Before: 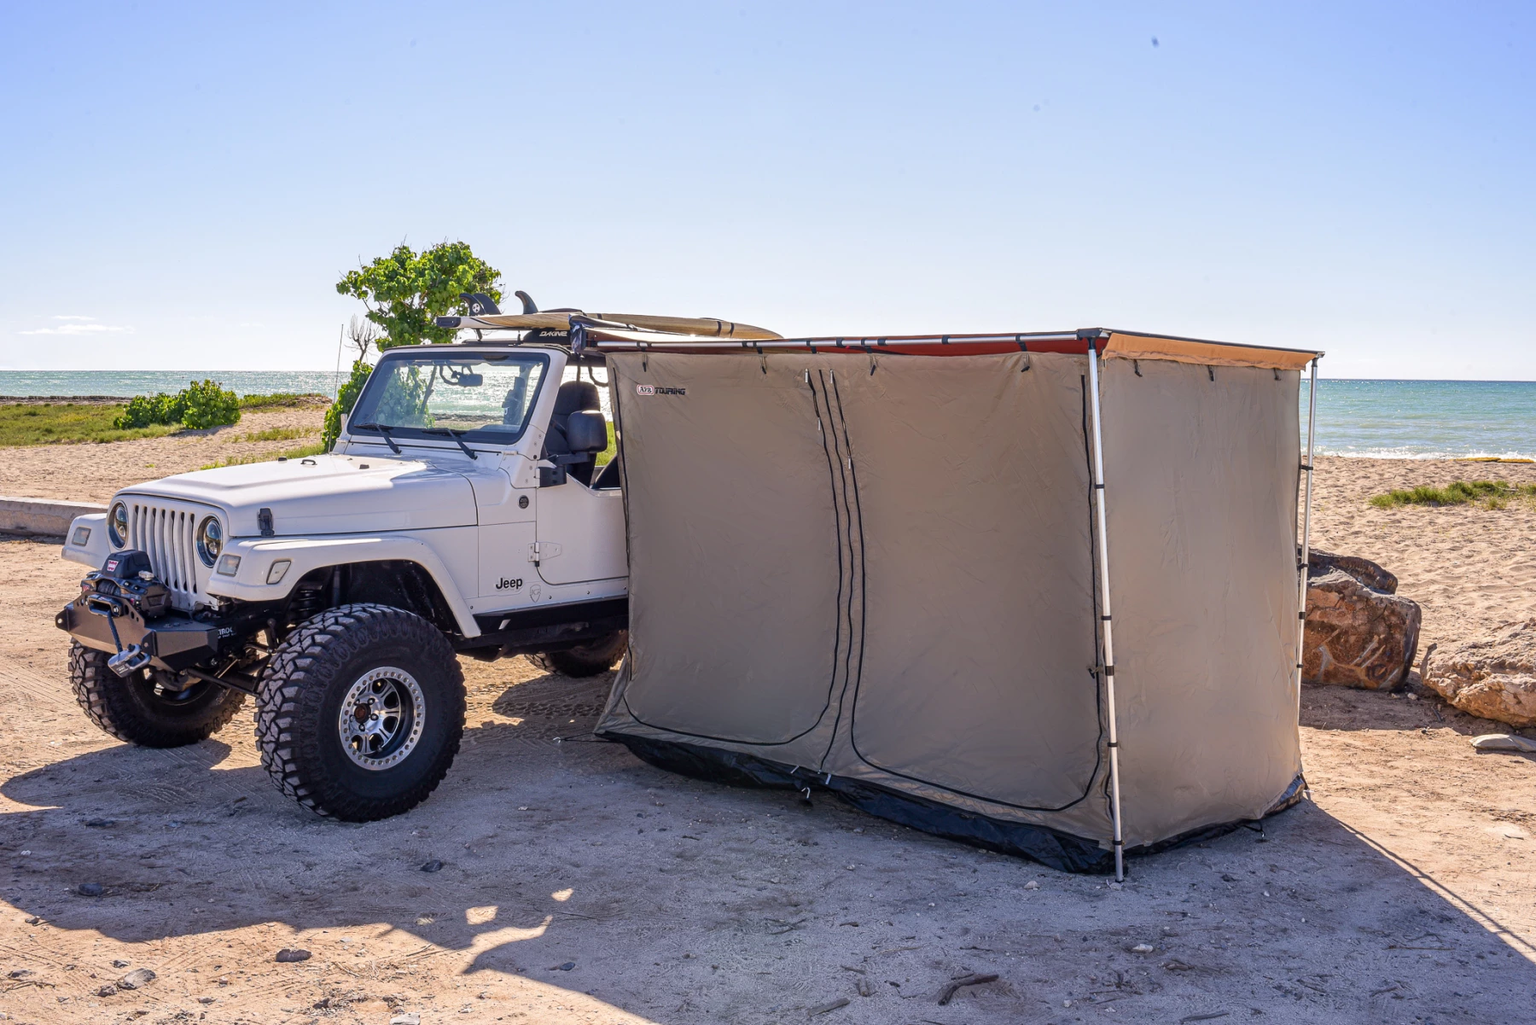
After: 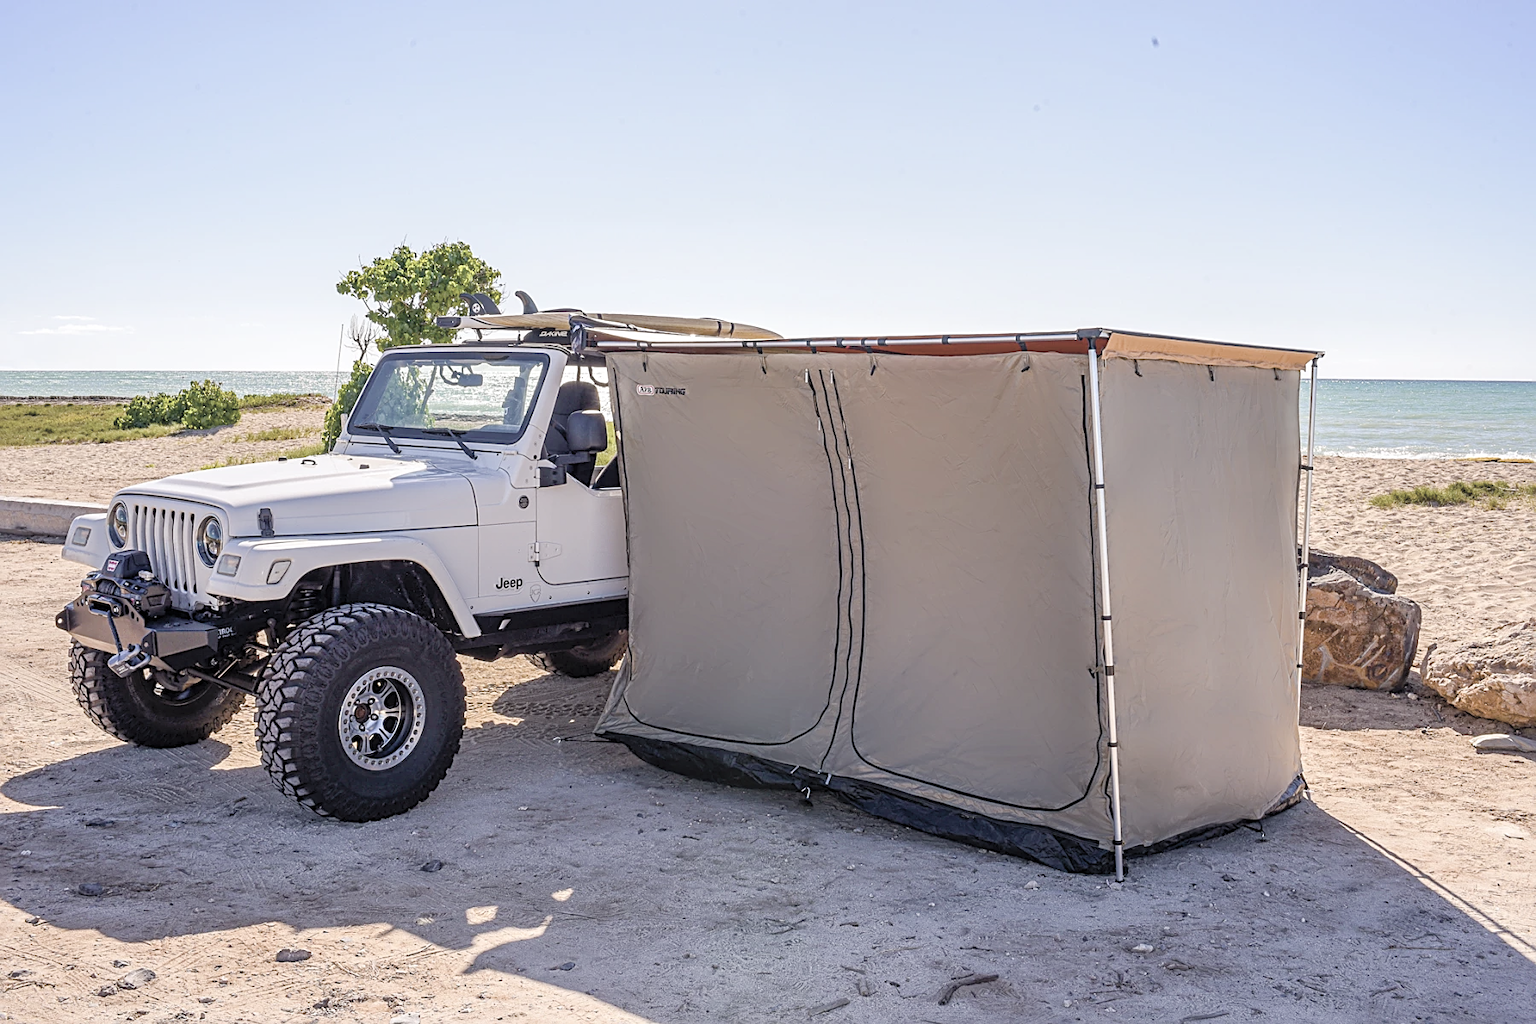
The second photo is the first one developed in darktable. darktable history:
color balance rgb: linear chroma grading › global chroma 9.429%, perceptual saturation grading › global saturation 35.072%, perceptual saturation grading › highlights -29.808%, perceptual saturation grading › shadows 35.504%
sharpen: on, module defaults
contrast brightness saturation: brightness 0.189, saturation -0.495
